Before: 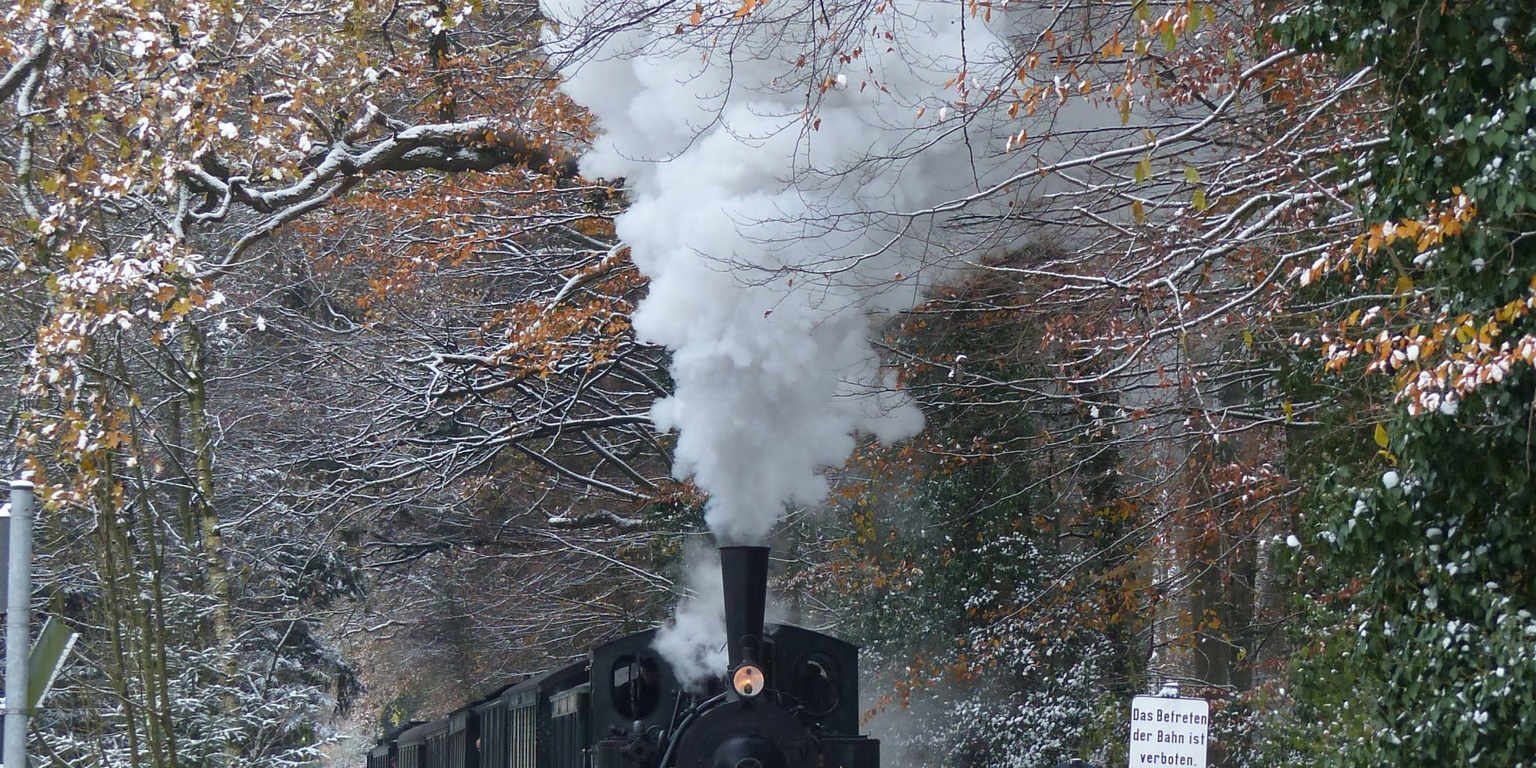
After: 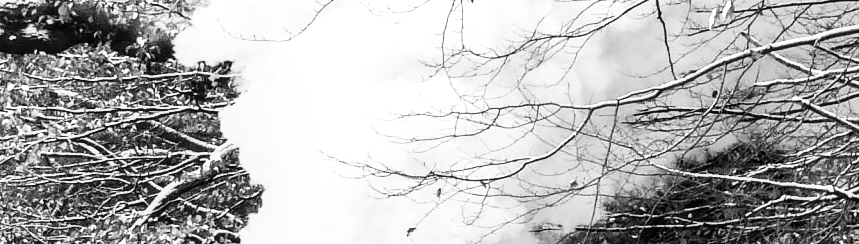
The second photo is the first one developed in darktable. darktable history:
crop: left 28.617%, top 16.862%, right 26.594%, bottom 57.648%
filmic rgb: middle gray luminance 12.79%, black relative exposure -10.1 EV, white relative exposure 3.47 EV, target black luminance 0%, hardness 5.73, latitude 44.94%, contrast 1.225, highlights saturation mix 4.98%, shadows ↔ highlights balance 26.51%, add noise in highlights 0.001, color science v3 (2019), use custom middle-gray values true, iterations of high-quality reconstruction 0, contrast in highlights soft
tone equalizer: -8 EV -1.1 EV, -7 EV -0.973 EV, -6 EV -0.905 EV, -5 EV -0.543 EV, -3 EV 0.558 EV, -2 EV 0.868 EV, -1 EV 0.998 EV, +0 EV 1.08 EV, edges refinement/feathering 500, mask exposure compensation -1.57 EV, preserve details no
contrast brightness saturation: contrast 0.141
color calibration: output gray [0.714, 0.278, 0, 0], illuminant same as pipeline (D50), adaptation XYZ, x 0.346, y 0.357, temperature 5020.35 K
local contrast: on, module defaults
